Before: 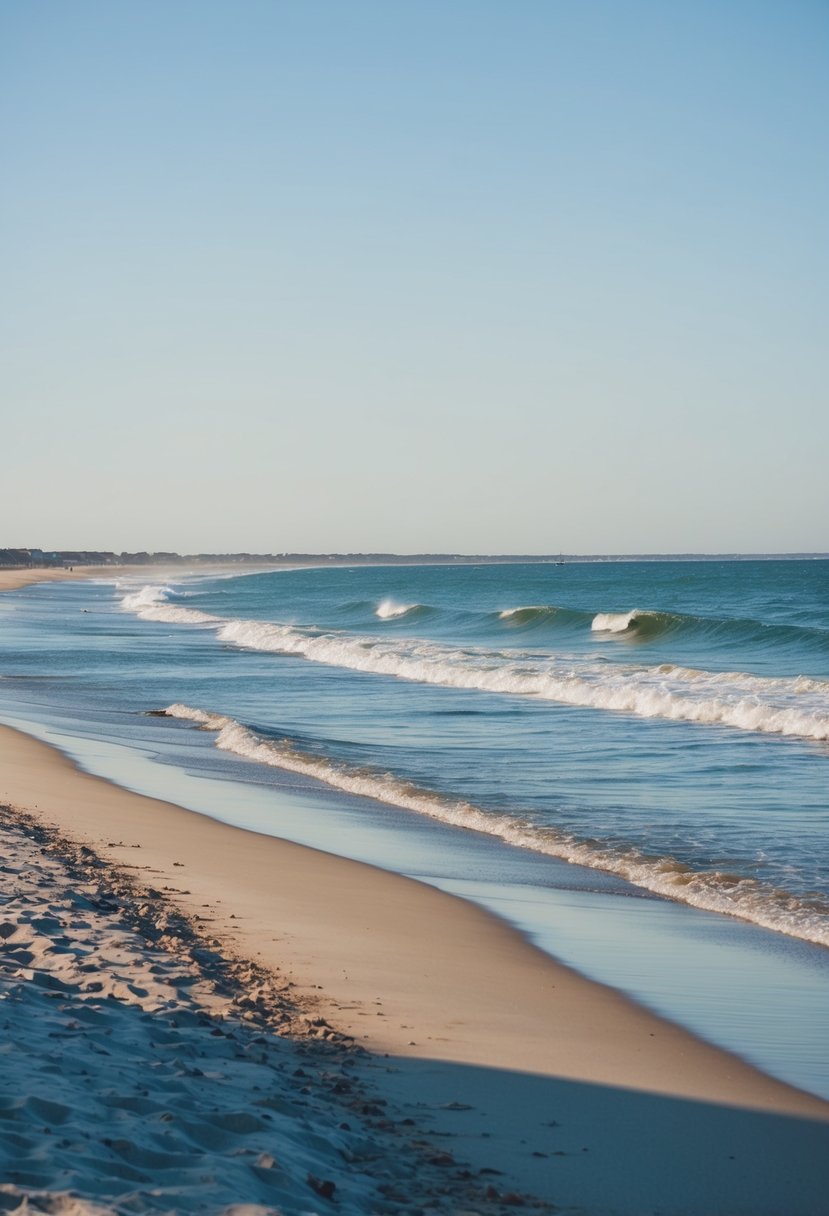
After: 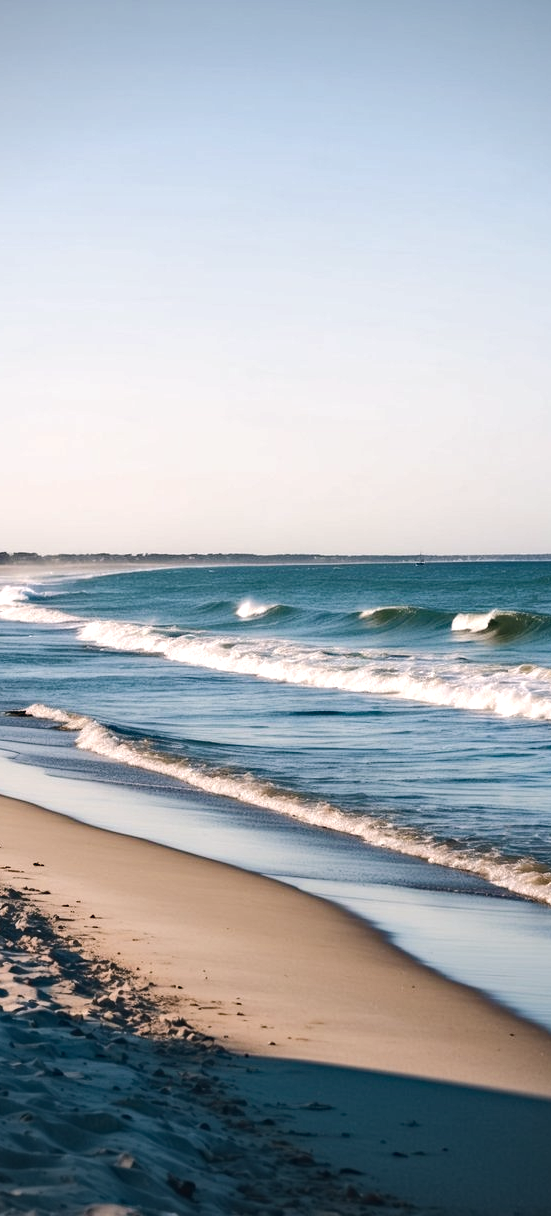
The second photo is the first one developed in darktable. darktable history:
vignetting: fall-off radius 60.92%
color correction: highlights a* 2.75, highlights b* 5, shadows a* -2.04, shadows b* -4.84, saturation 0.8
haze removal: strength 0.42, compatibility mode true, adaptive false
color balance rgb: shadows lift › chroma 2%, shadows lift › hue 135.47°, highlights gain › chroma 2%, highlights gain › hue 291.01°, global offset › luminance 0.5%, perceptual saturation grading › global saturation -10.8%, perceptual saturation grading › highlights -26.83%, perceptual saturation grading › shadows 21.25%, perceptual brilliance grading › highlights 17.77%, perceptual brilliance grading › mid-tones 31.71%, perceptual brilliance grading › shadows -31.01%, global vibrance 24.91%
crop: left 16.899%, right 16.556%
